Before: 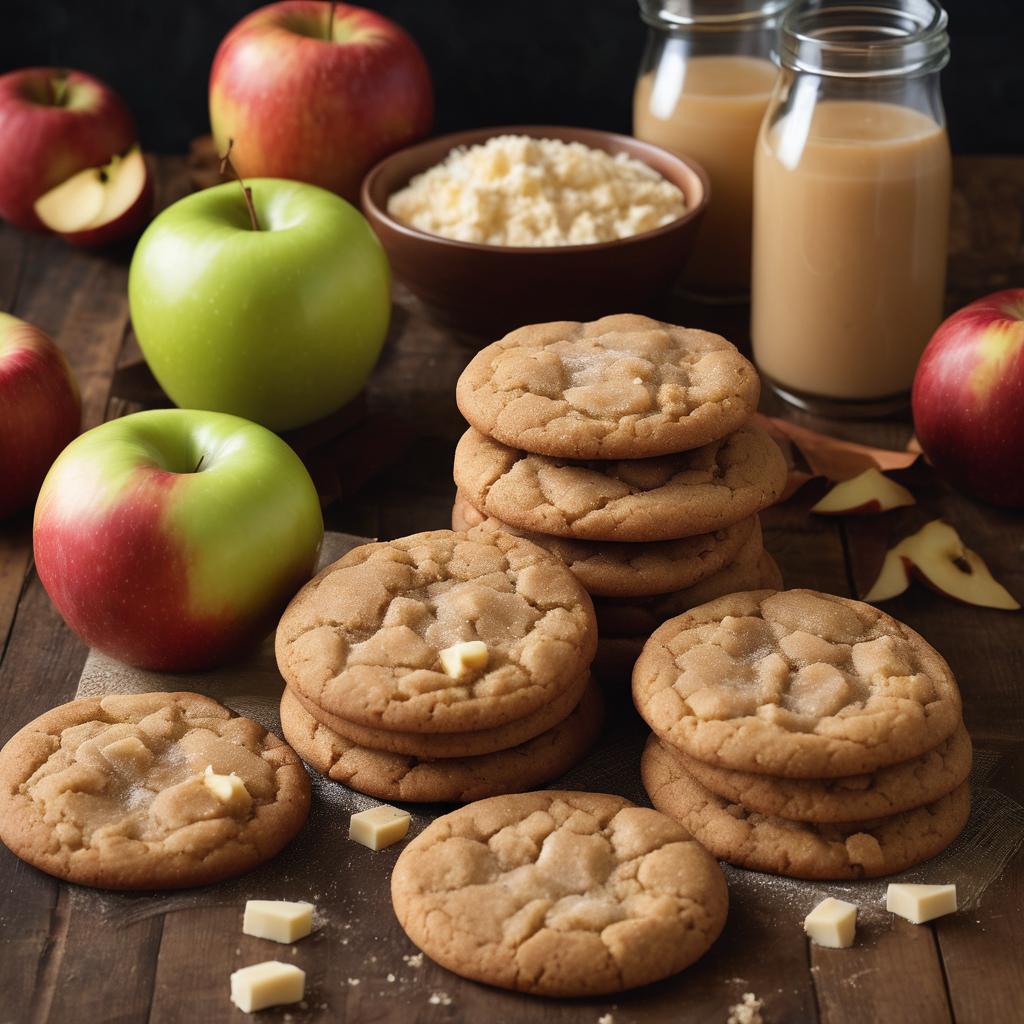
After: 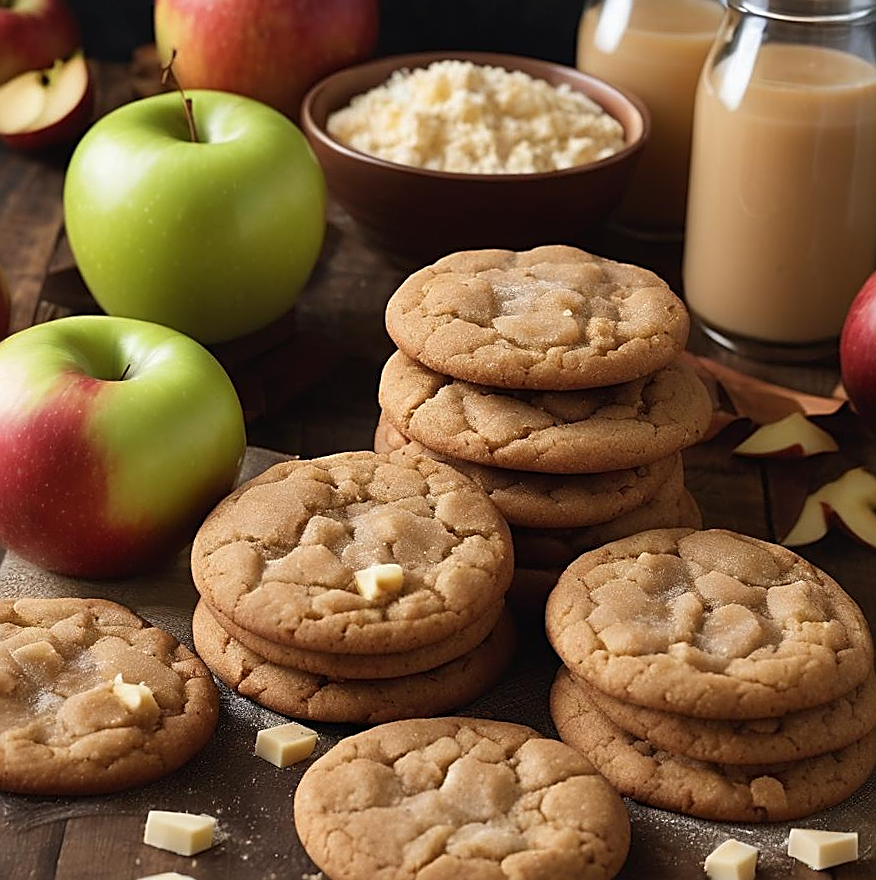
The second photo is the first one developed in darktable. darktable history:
crop and rotate: angle -3.08°, left 5.307%, top 5.167%, right 4.617%, bottom 4.348%
sharpen: amount 0.914
